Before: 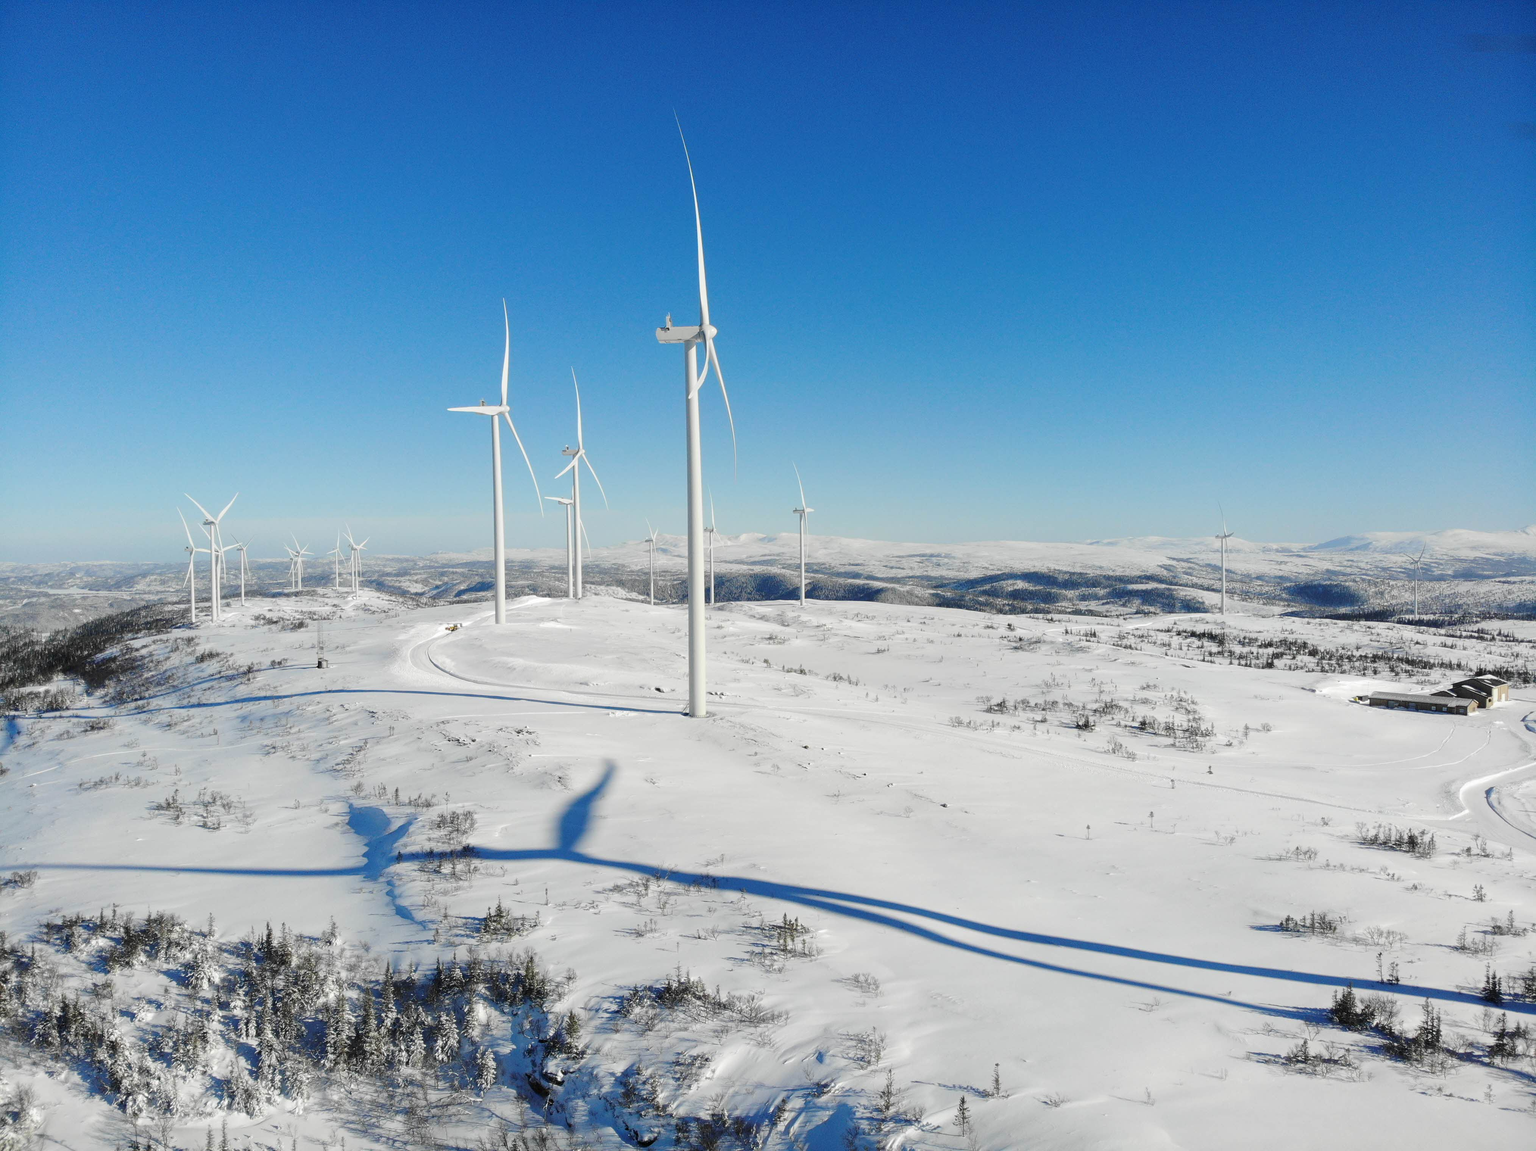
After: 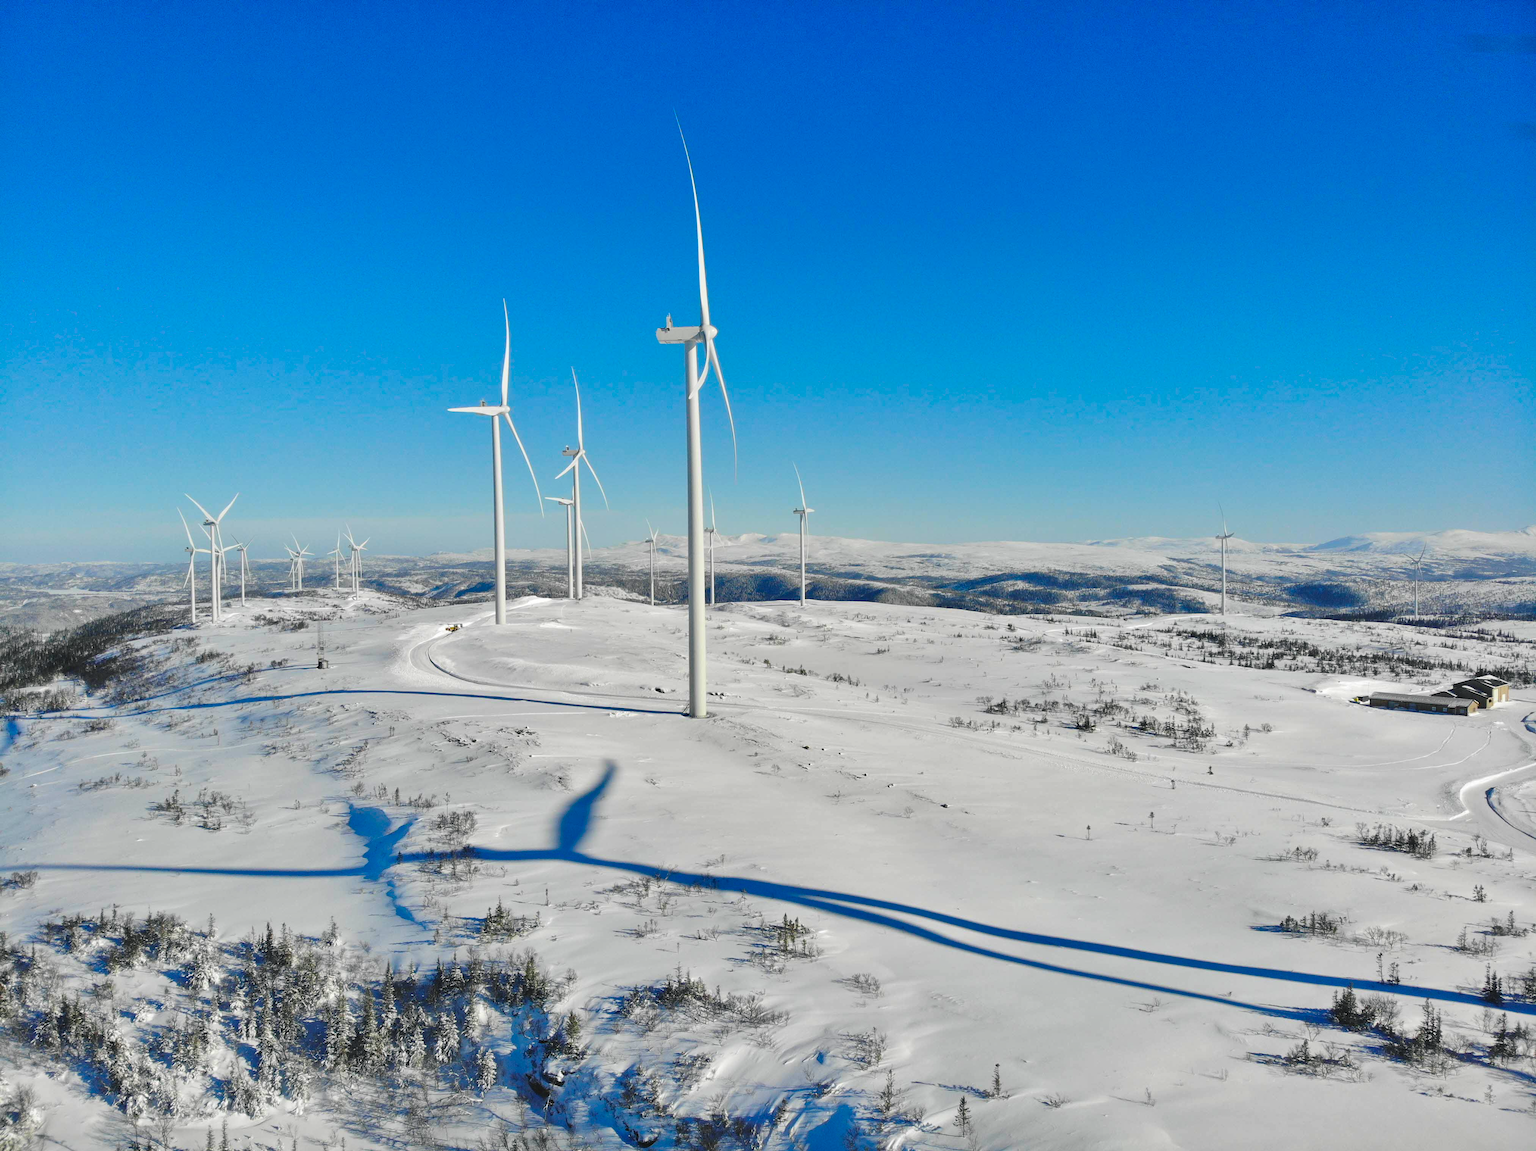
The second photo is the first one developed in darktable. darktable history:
color balance rgb: shadows lift › luminance -5.04%, shadows lift › chroma 1.115%, shadows lift › hue 218.5°, global offset › luminance 0.684%, perceptual saturation grading › global saturation 25.696%, global vibrance 25.517%
shadows and highlights: shadows 60.5, soften with gaussian
